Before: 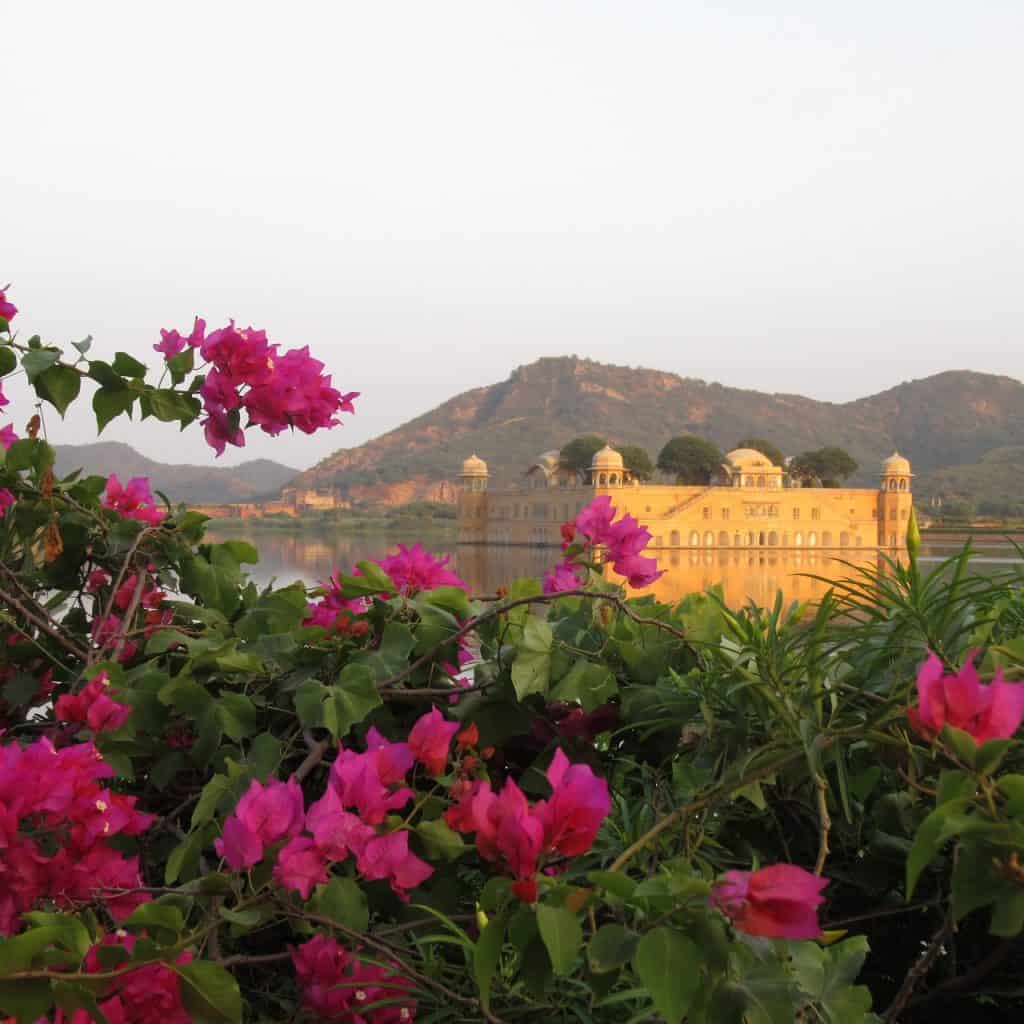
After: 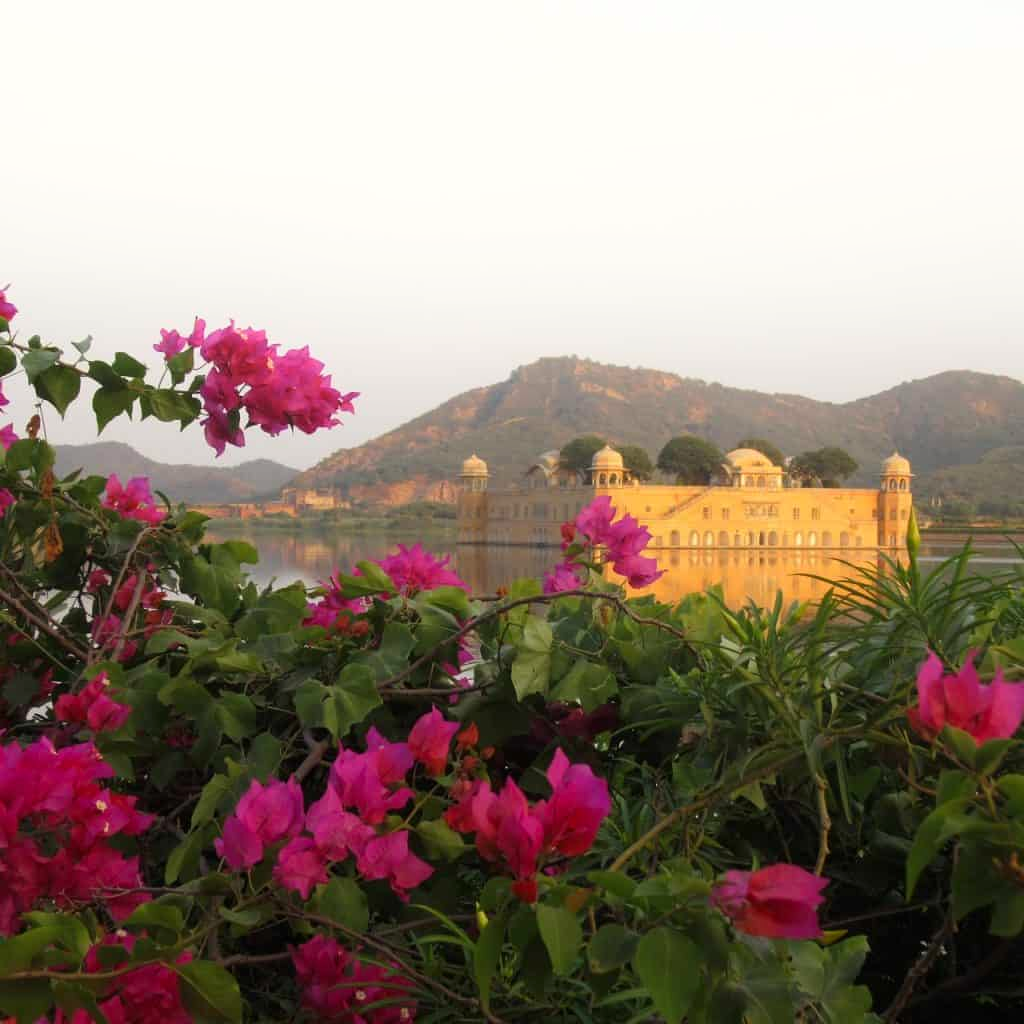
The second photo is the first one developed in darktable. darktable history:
shadows and highlights: shadows -25.14, highlights 50.54, highlights color adjustment 78.6%, soften with gaussian
color correction: highlights b* 2.97
